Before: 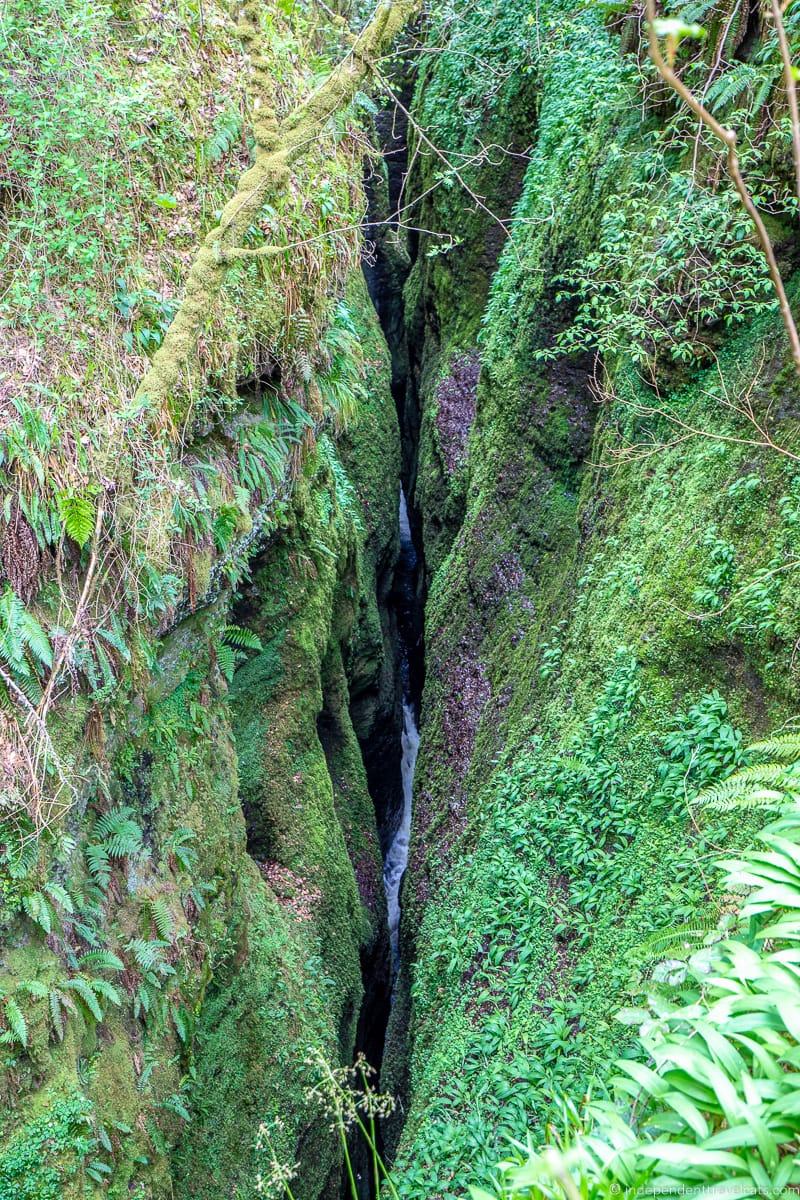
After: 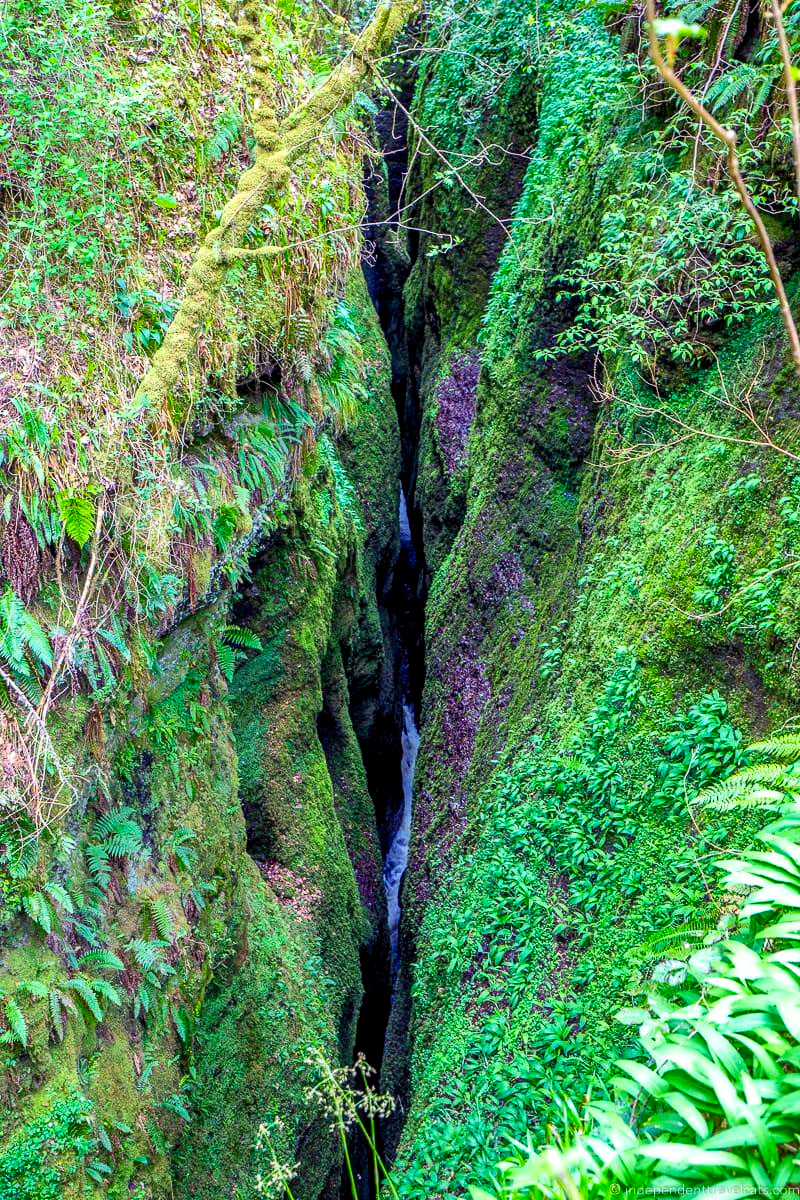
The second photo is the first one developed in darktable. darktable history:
shadows and highlights: shadows 24.97, highlights -48.07, soften with gaussian
color zones: curves: ch0 [(0, 0.613) (0.01, 0.613) (0.245, 0.448) (0.498, 0.529) (0.642, 0.665) (0.879, 0.777) (0.99, 0.613)]; ch1 [(0, 0) (0.143, 0) (0.286, 0) (0.429, 0) (0.571, 0) (0.714, 0) (0.857, 0)], mix -123.12%
color balance rgb: shadows lift › luminance -21.52%, shadows lift › chroma 9.152%, shadows lift › hue 284.73°, global offset › luminance -0.471%, perceptual saturation grading › global saturation 18.125%, contrast 4.906%
